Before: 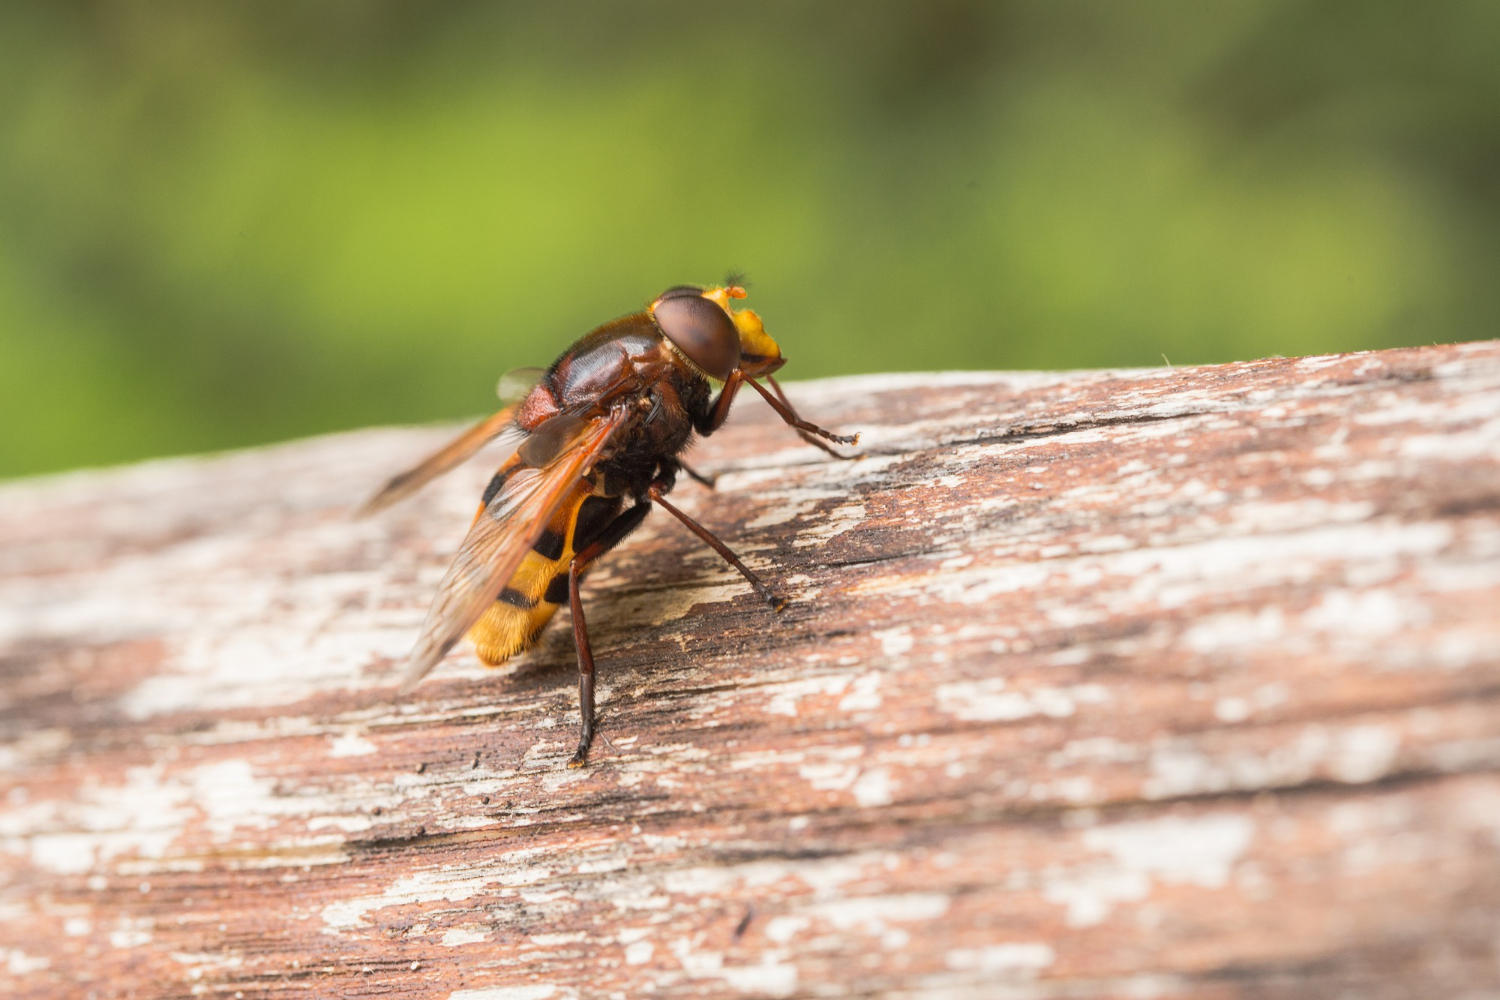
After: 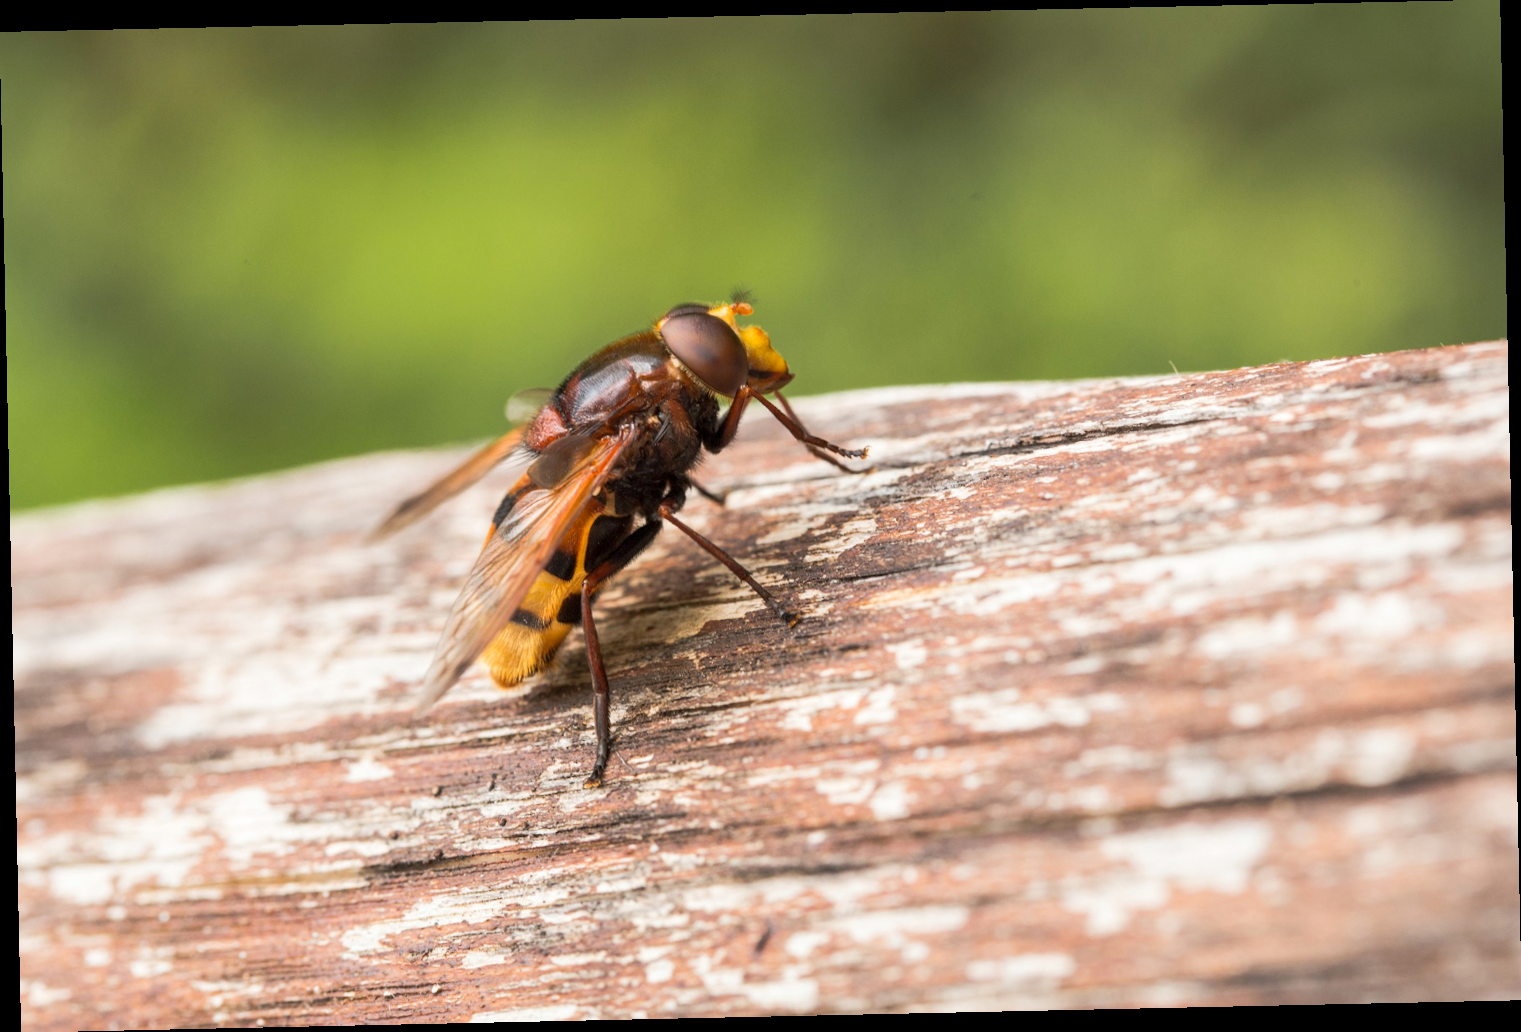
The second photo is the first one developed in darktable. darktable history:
contrast equalizer: octaves 7, y [[0.6 ×6], [0.55 ×6], [0 ×6], [0 ×6], [0 ×6]], mix 0.2
rotate and perspective: rotation -1.24°, automatic cropping off
